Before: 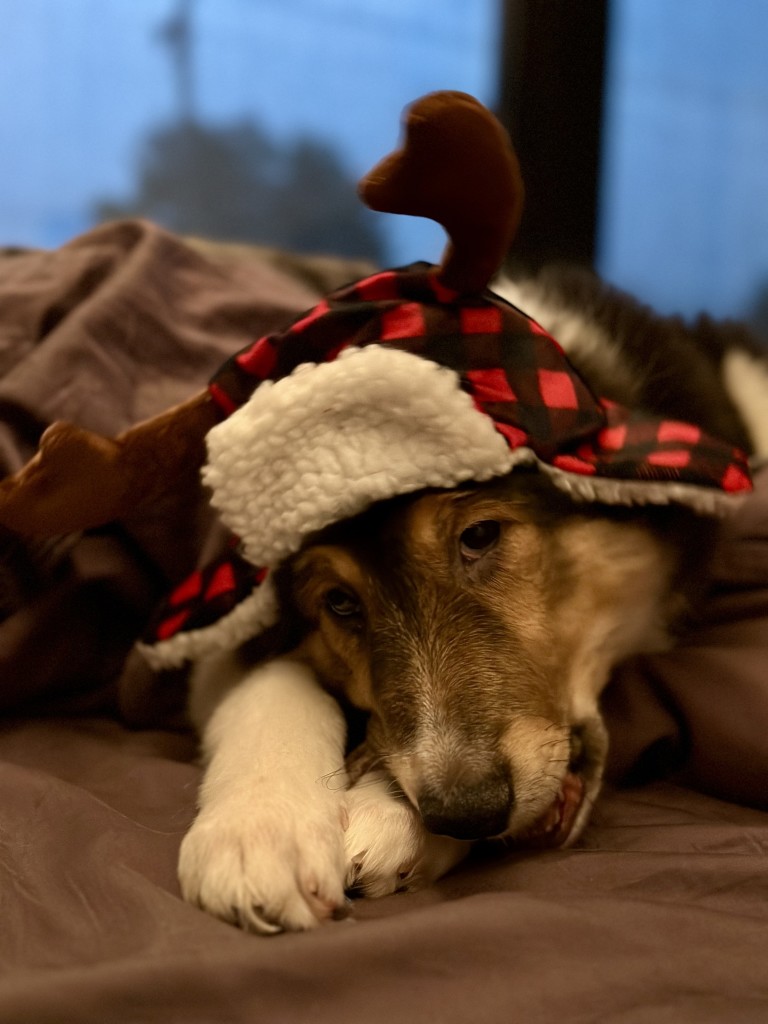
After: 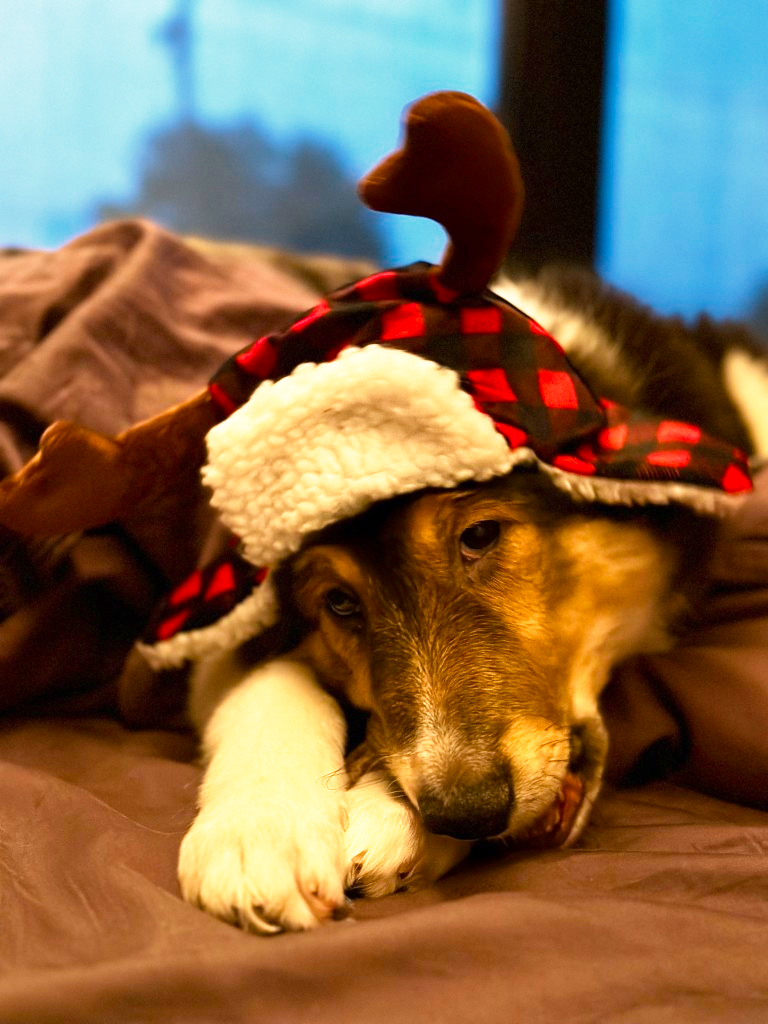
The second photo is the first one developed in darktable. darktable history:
base curve: curves: ch0 [(0, 0) (0.495, 0.917) (1, 1)], preserve colors none
color balance rgb: linear chroma grading › global chroma 3.45%, perceptual saturation grading › global saturation 11.24%, perceptual brilliance grading › global brilliance 3.04%, global vibrance 2.8%
color zones: curves: ch0 [(0, 0.5) (0.143, 0.5) (0.286, 0.5) (0.429, 0.495) (0.571, 0.437) (0.714, 0.44) (0.857, 0.496) (1, 0.5)]
rotate and perspective: automatic cropping original format, crop left 0, crop top 0
